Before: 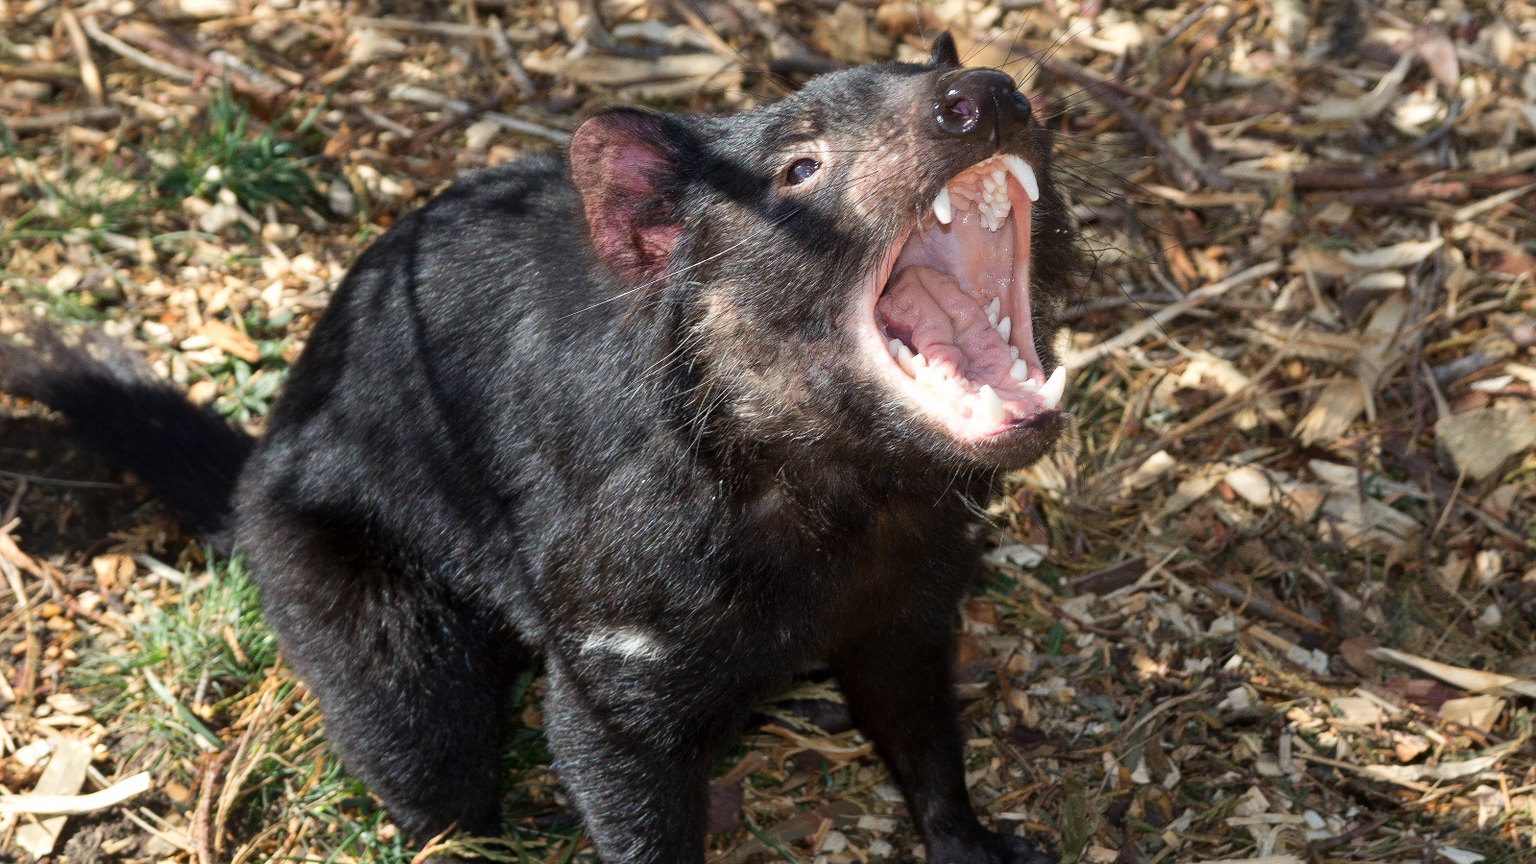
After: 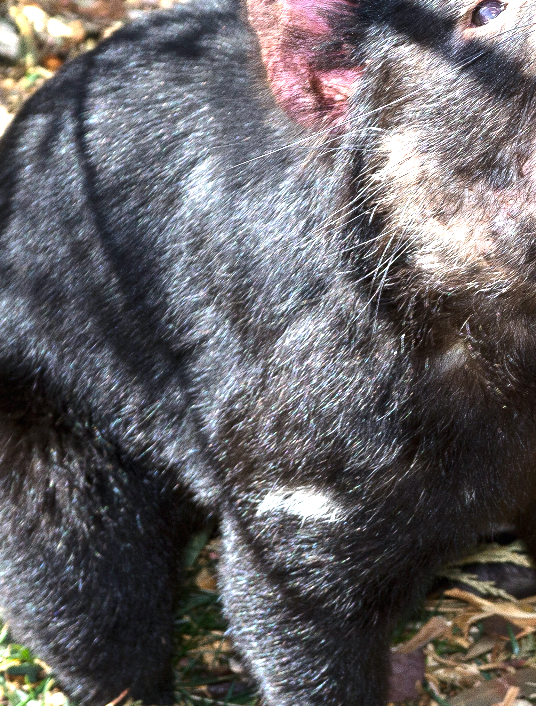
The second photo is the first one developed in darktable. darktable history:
white balance: red 0.967, blue 1.049
tone equalizer: -8 EV -0.417 EV, -7 EV -0.389 EV, -6 EV -0.333 EV, -5 EV -0.222 EV, -3 EV 0.222 EV, -2 EV 0.333 EV, -1 EV 0.389 EV, +0 EV 0.417 EV, edges refinement/feathering 500, mask exposure compensation -1.57 EV, preserve details no
exposure: black level correction 0, exposure 1.45 EV, compensate exposure bias true, compensate highlight preservation false
crop and rotate: left 21.77%, top 18.528%, right 44.676%, bottom 2.997%
